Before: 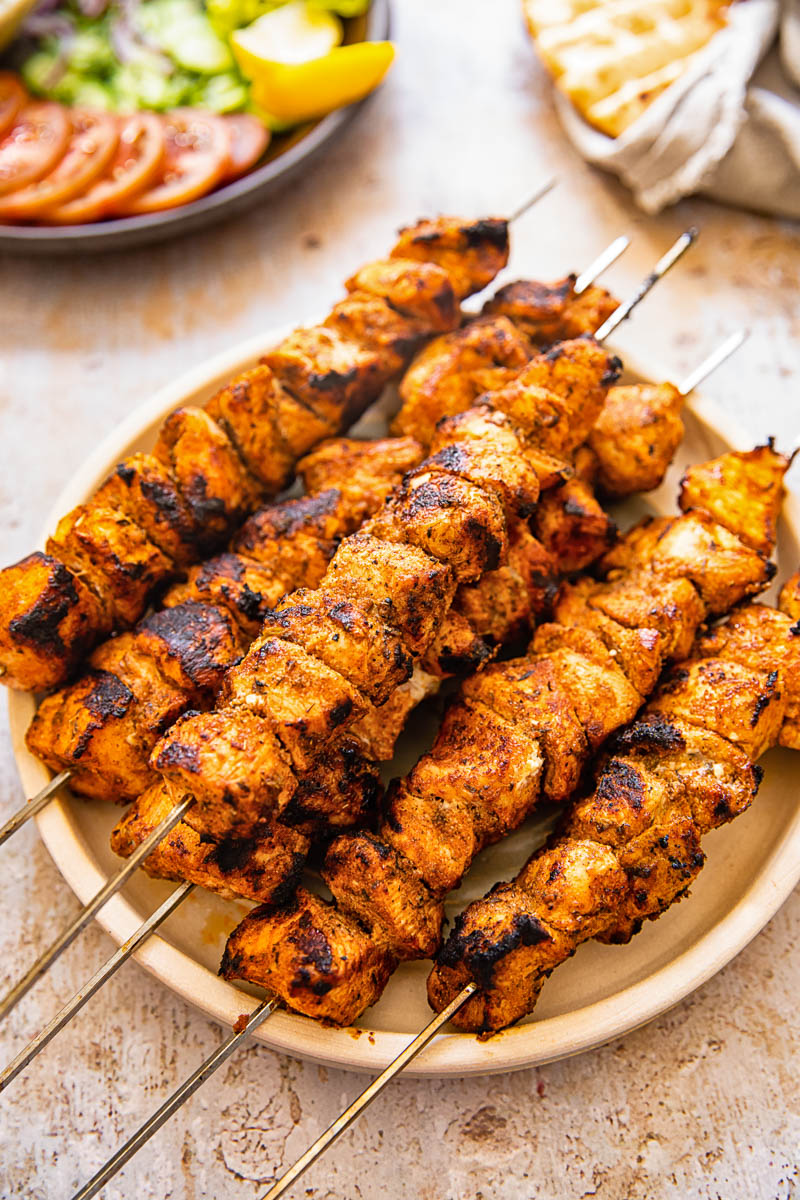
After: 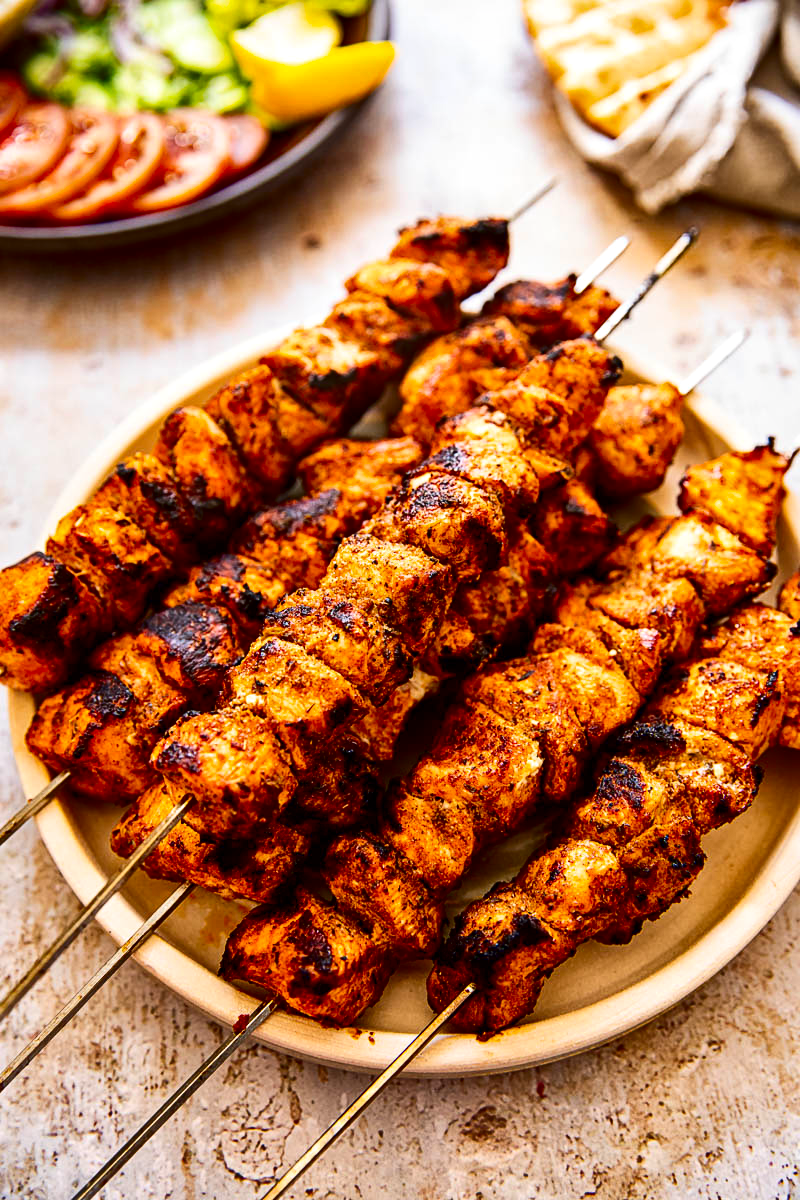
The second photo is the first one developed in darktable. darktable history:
local contrast: mode bilateral grid, contrast 20, coarseness 50, detail 133%, midtone range 0.2
contrast brightness saturation: contrast 0.215, brightness -0.194, saturation 0.241
tone equalizer: edges refinement/feathering 500, mask exposure compensation -1.57 EV, preserve details no
